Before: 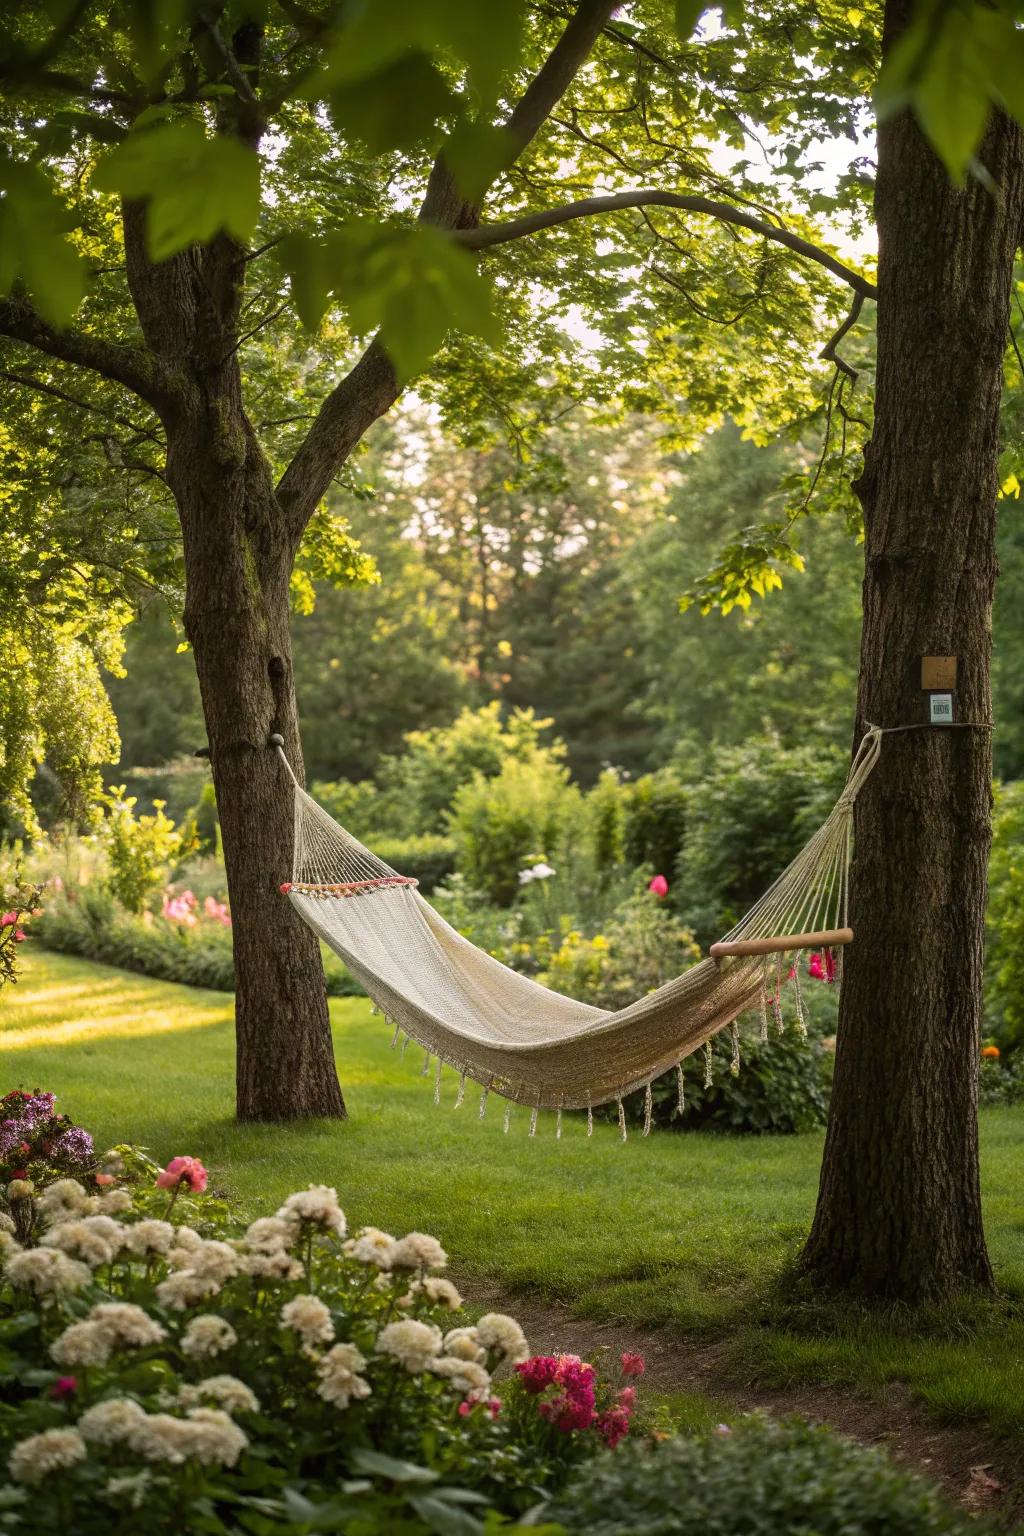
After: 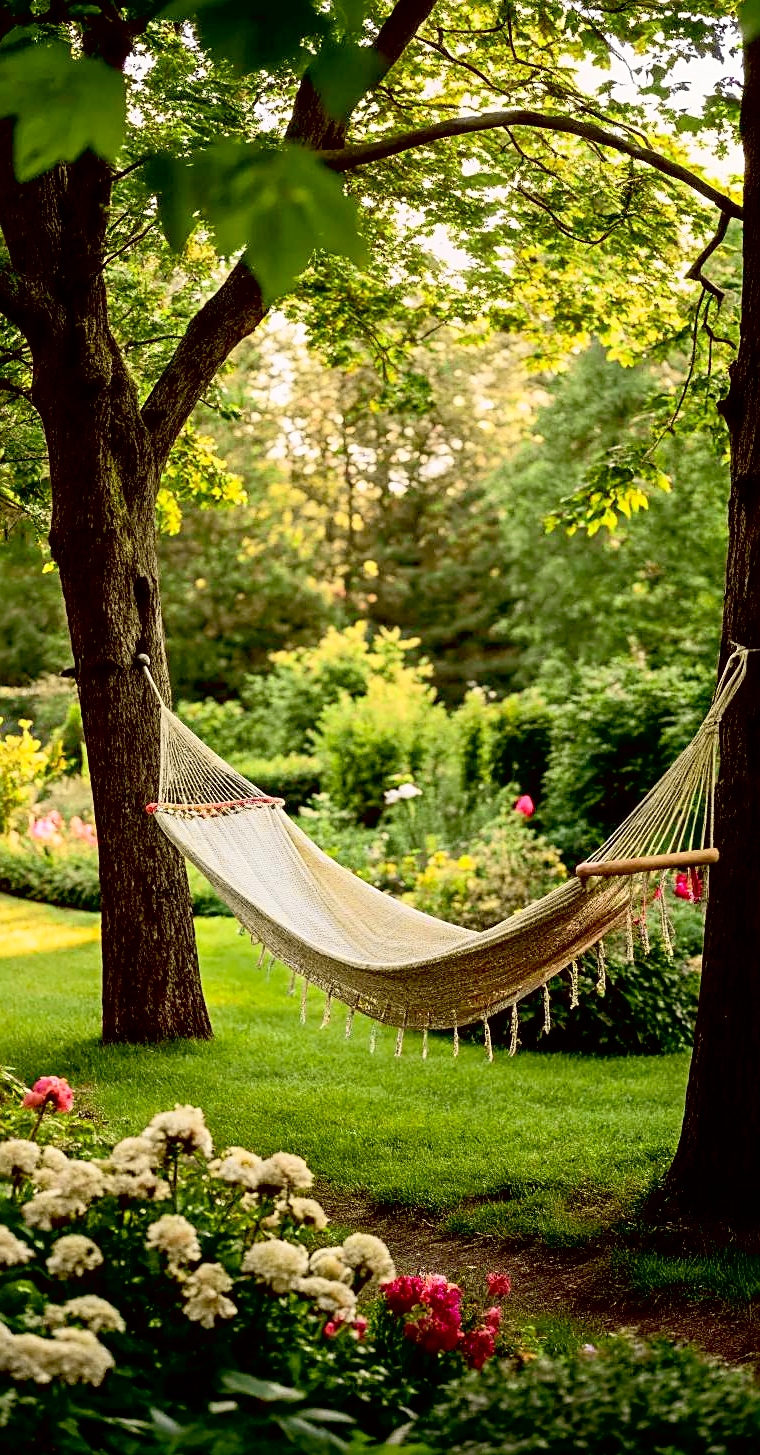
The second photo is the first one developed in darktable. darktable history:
sharpen: on, module defaults
exposure: black level correction 0.029, exposure -0.073 EV, compensate highlight preservation false
tone curve: curves: ch0 [(0, 0) (0.055, 0.057) (0.258, 0.307) (0.434, 0.543) (0.517, 0.657) (0.745, 0.874) (1, 1)]; ch1 [(0, 0) (0.346, 0.307) (0.418, 0.383) (0.46, 0.439) (0.482, 0.493) (0.502, 0.503) (0.517, 0.514) (0.55, 0.561) (0.588, 0.603) (0.646, 0.688) (1, 1)]; ch2 [(0, 0) (0.346, 0.34) (0.431, 0.45) (0.485, 0.499) (0.5, 0.503) (0.527, 0.525) (0.545, 0.562) (0.679, 0.706) (1, 1)], color space Lab, independent channels, preserve colors none
crop and rotate: left 13.15%, top 5.251%, right 12.609%
